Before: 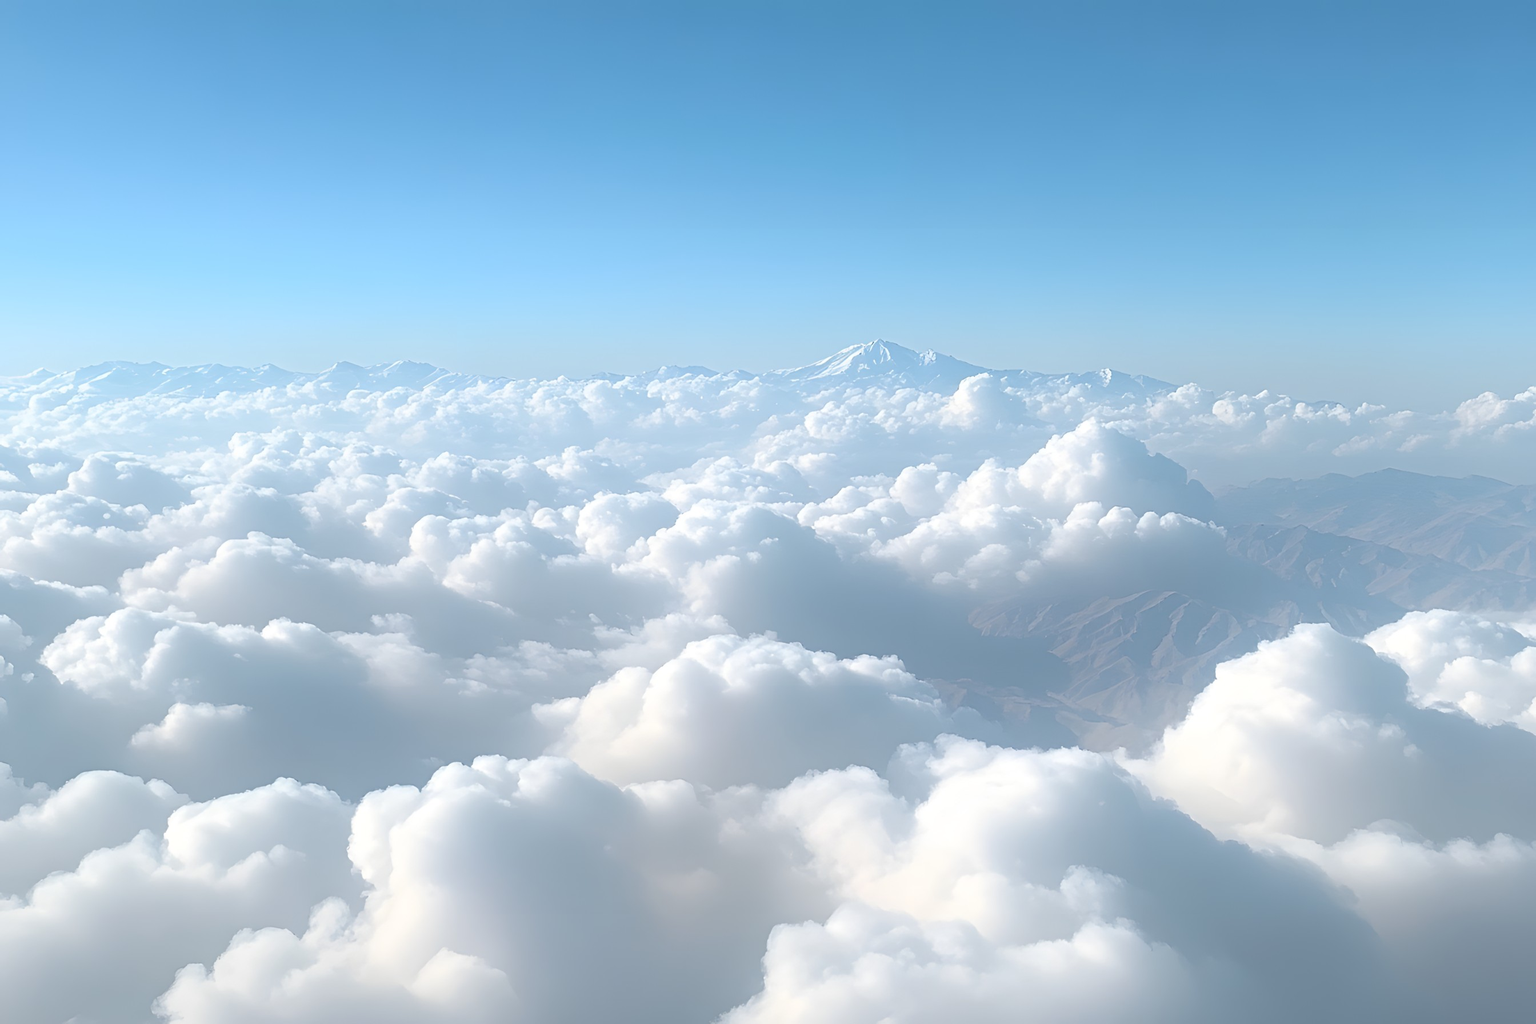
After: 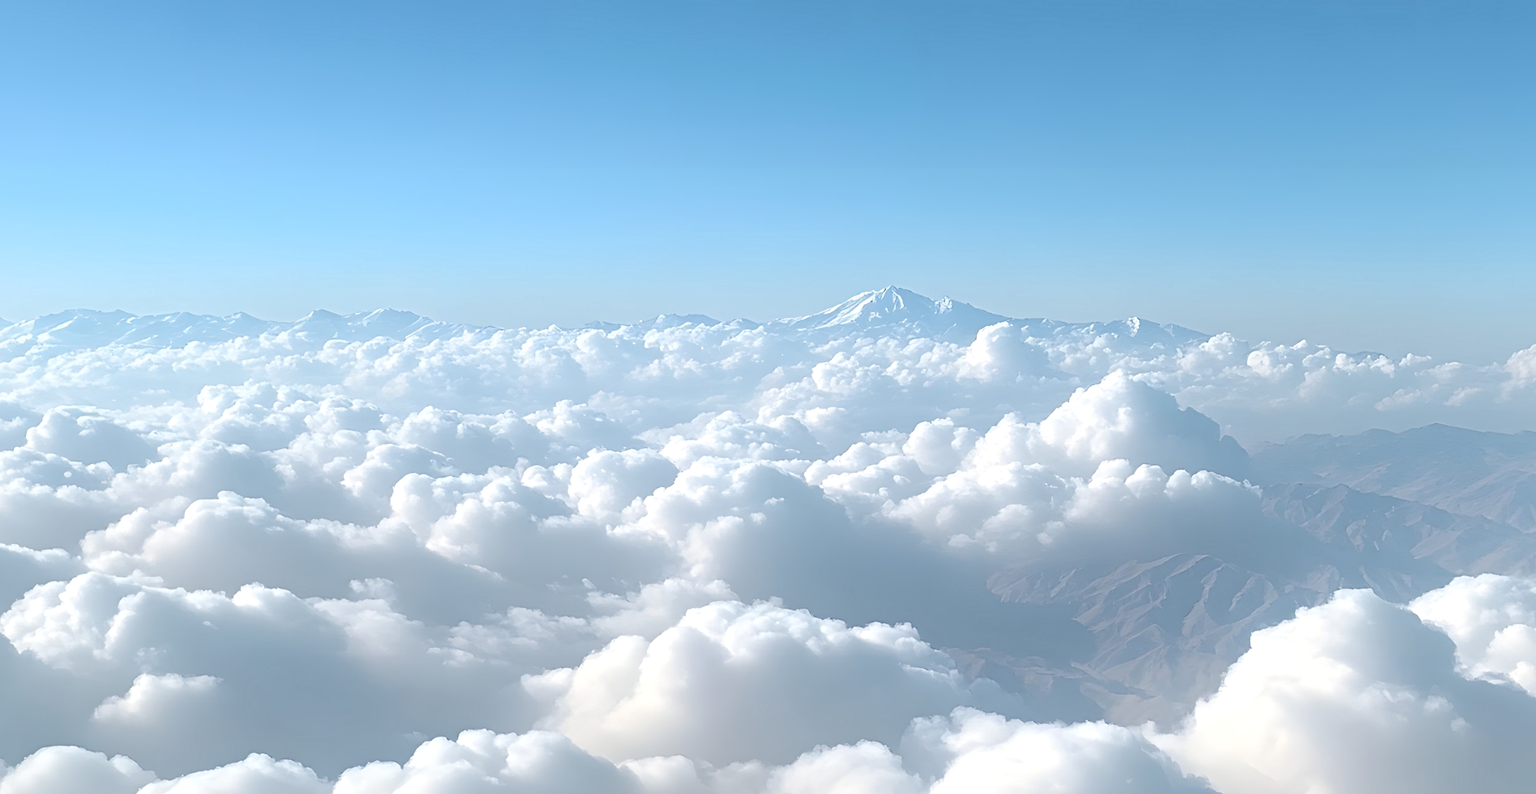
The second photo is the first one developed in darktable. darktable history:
crop: left 2.852%, top 7.006%, right 3.377%, bottom 20.191%
local contrast: mode bilateral grid, contrast 25, coarseness 50, detail 123%, midtone range 0.2
